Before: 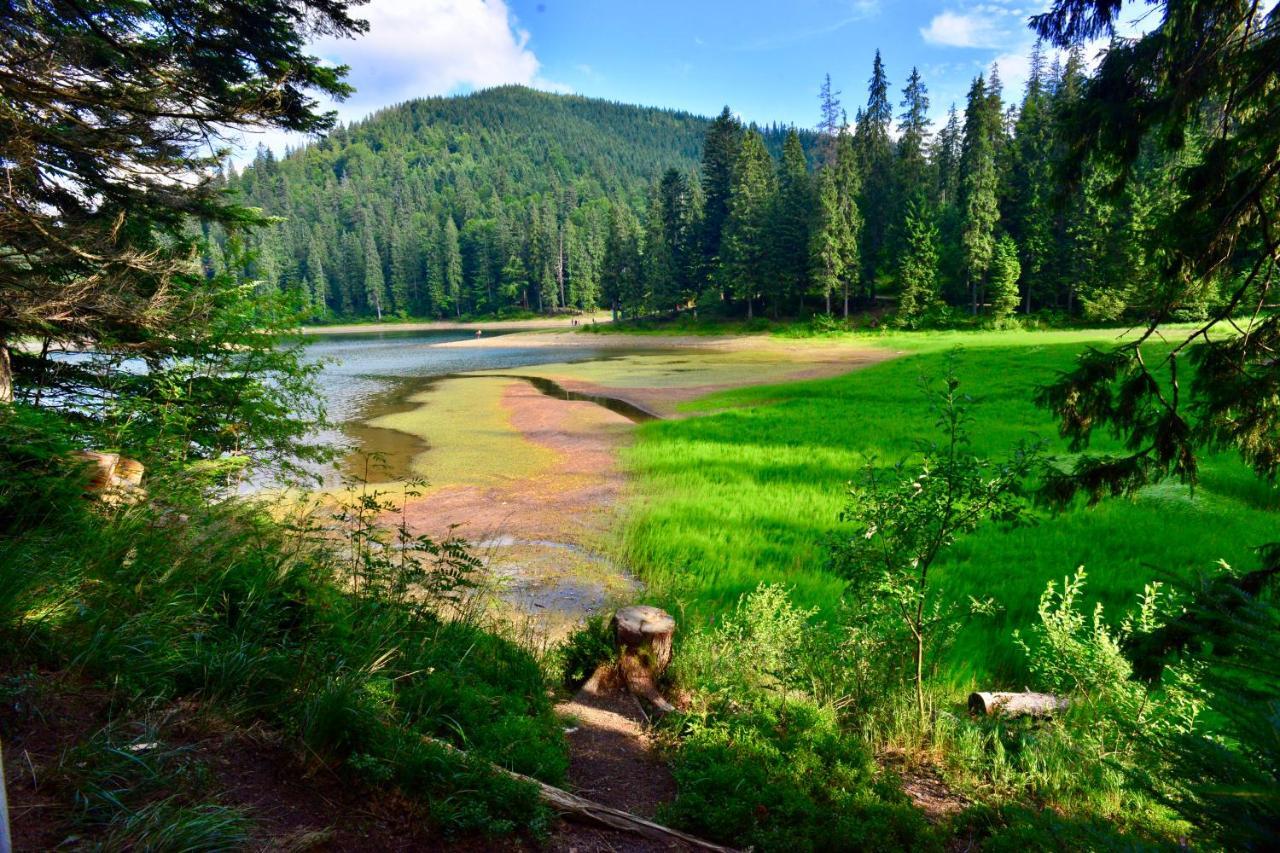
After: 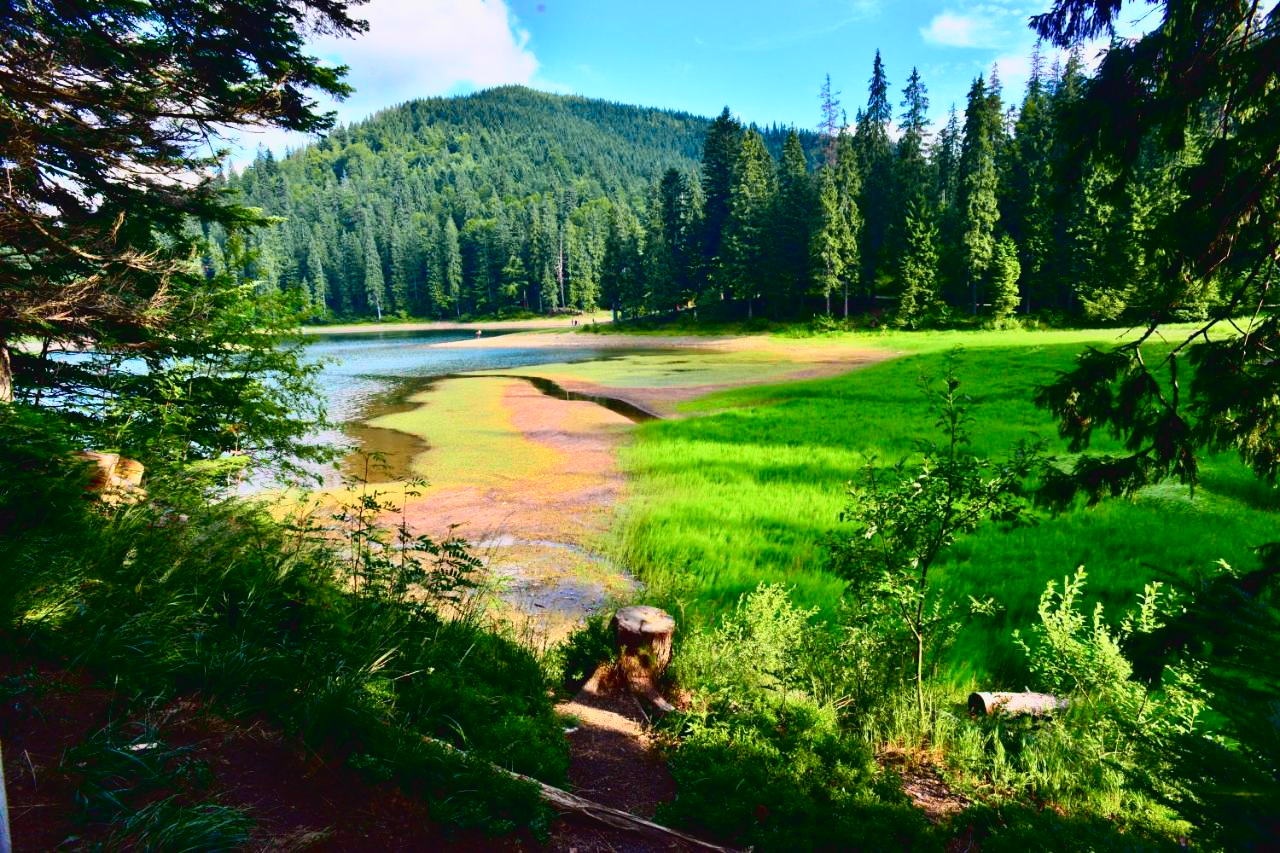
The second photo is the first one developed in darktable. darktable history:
tone curve: curves: ch0 [(0, 0.031) (0.139, 0.084) (0.311, 0.278) (0.495, 0.544) (0.718, 0.816) (0.841, 0.909) (1, 0.967)]; ch1 [(0, 0) (0.272, 0.249) (0.388, 0.385) (0.479, 0.456) (0.495, 0.497) (0.538, 0.55) (0.578, 0.595) (0.707, 0.778) (1, 1)]; ch2 [(0, 0) (0.125, 0.089) (0.353, 0.329) (0.443, 0.408) (0.502, 0.495) (0.56, 0.553) (0.608, 0.631) (1, 1)], color space Lab, independent channels, preserve colors none
